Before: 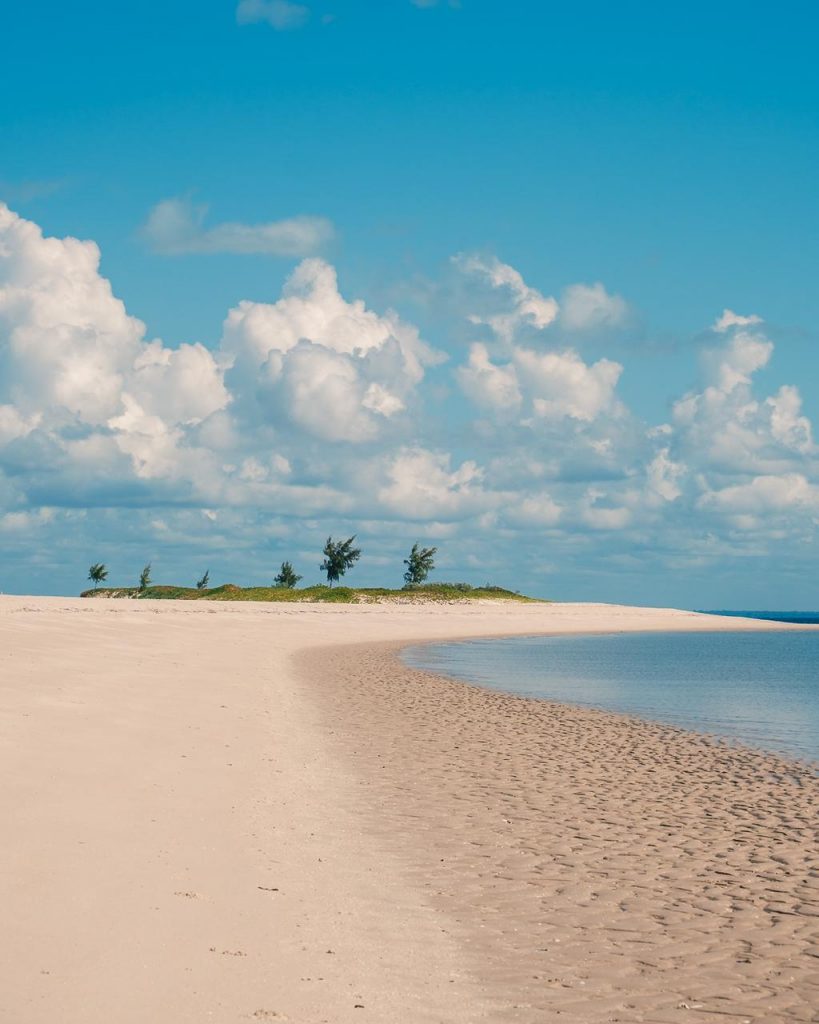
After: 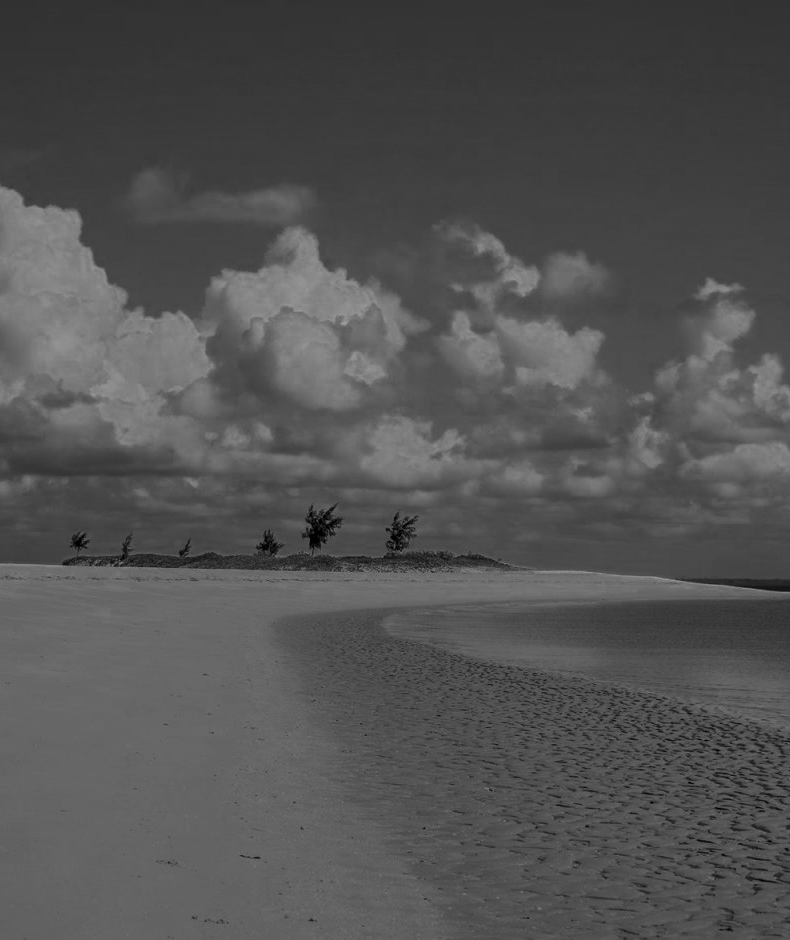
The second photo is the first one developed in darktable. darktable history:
tone equalizer: -8 EV -1.98 EV, -7 EV -1.99 EV, -6 EV -1.97 EV, -5 EV -2 EV, -4 EV -1.97 EV, -3 EV -1.98 EV, -2 EV -1.98 EV, -1 EV -1.62 EV, +0 EV -1.97 EV, smoothing diameter 24.79%, edges refinement/feathering 7.95, preserve details guided filter
crop: left 2.287%, top 3.186%, right 1.181%, bottom 4.927%
contrast brightness saturation: contrast 0.167, saturation 0.324
local contrast: on, module defaults
color zones: curves: ch0 [(0.002, 0.429) (0.121, 0.212) (0.198, 0.113) (0.276, 0.344) (0.331, 0.541) (0.41, 0.56) (0.482, 0.289) (0.619, 0.227) (0.721, 0.18) (0.821, 0.435) (0.928, 0.555) (1, 0.587)]; ch1 [(0, 0) (0.143, 0) (0.286, 0) (0.429, 0) (0.571, 0) (0.714, 0) (0.857, 0)]
exposure: black level correction 0, exposure 0.499 EV, compensate highlight preservation false
